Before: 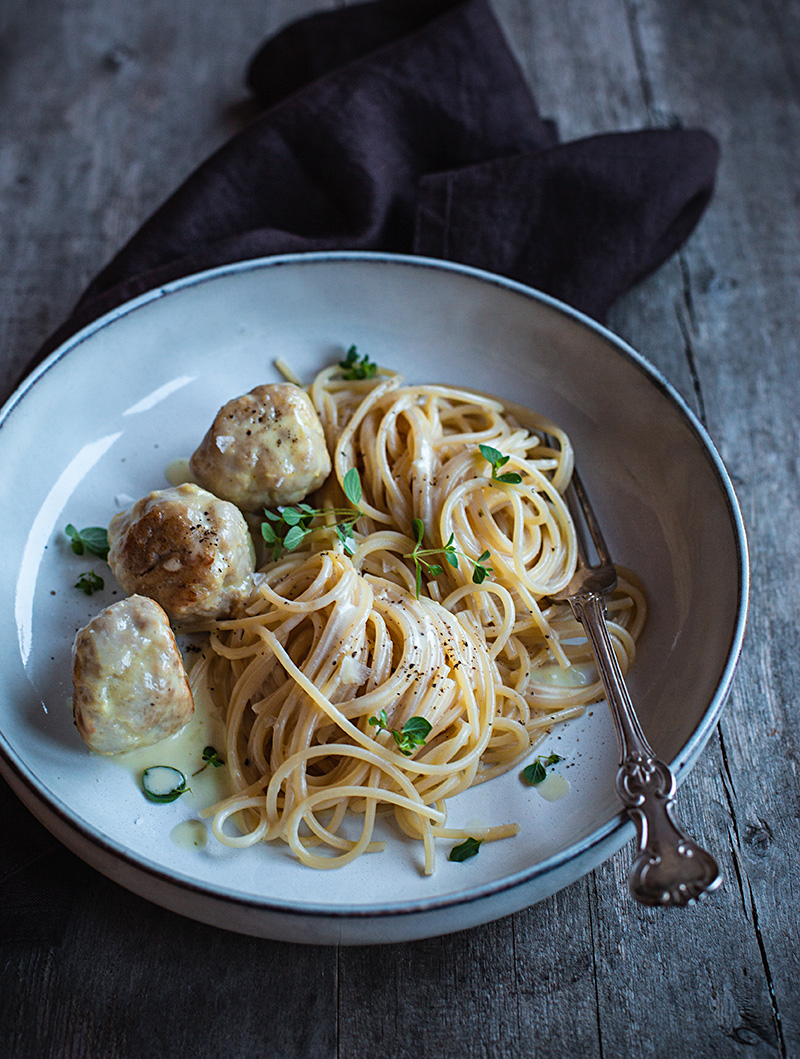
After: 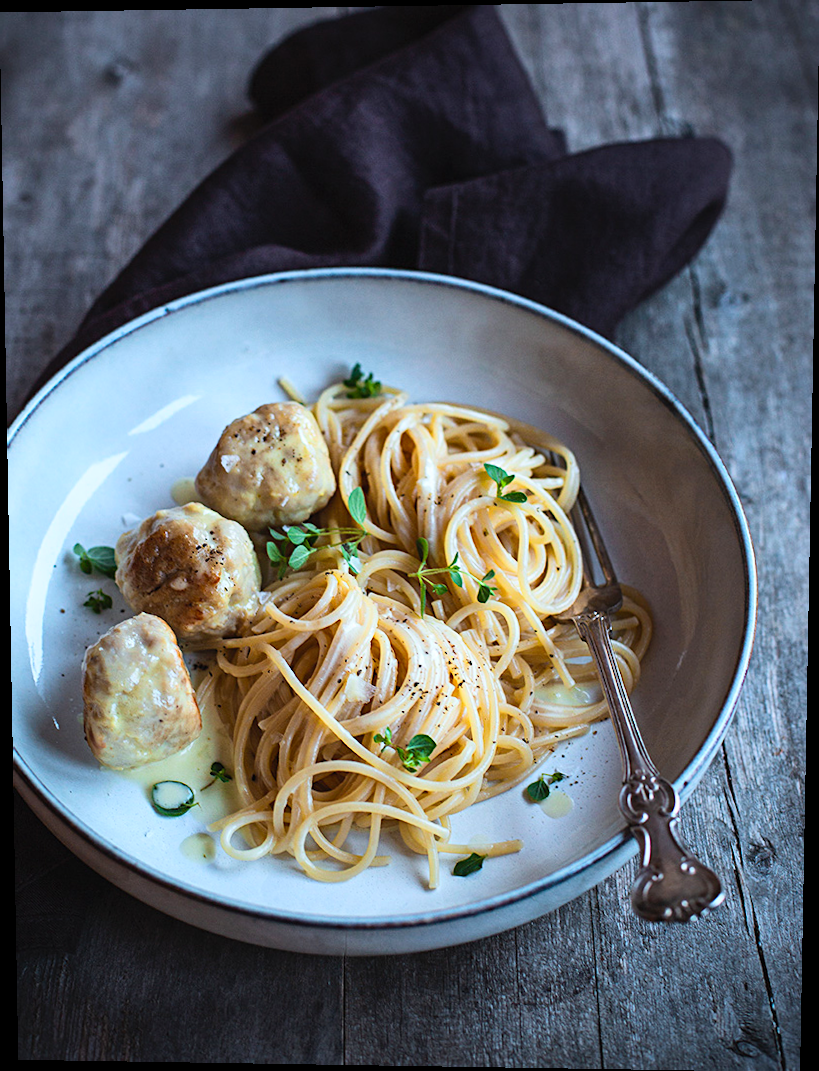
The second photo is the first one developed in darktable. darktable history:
contrast brightness saturation: contrast 0.2, brightness 0.16, saturation 0.22
rotate and perspective: lens shift (vertical) 0.048, lens shift (horizontal) -0.024, automatic cropping off
